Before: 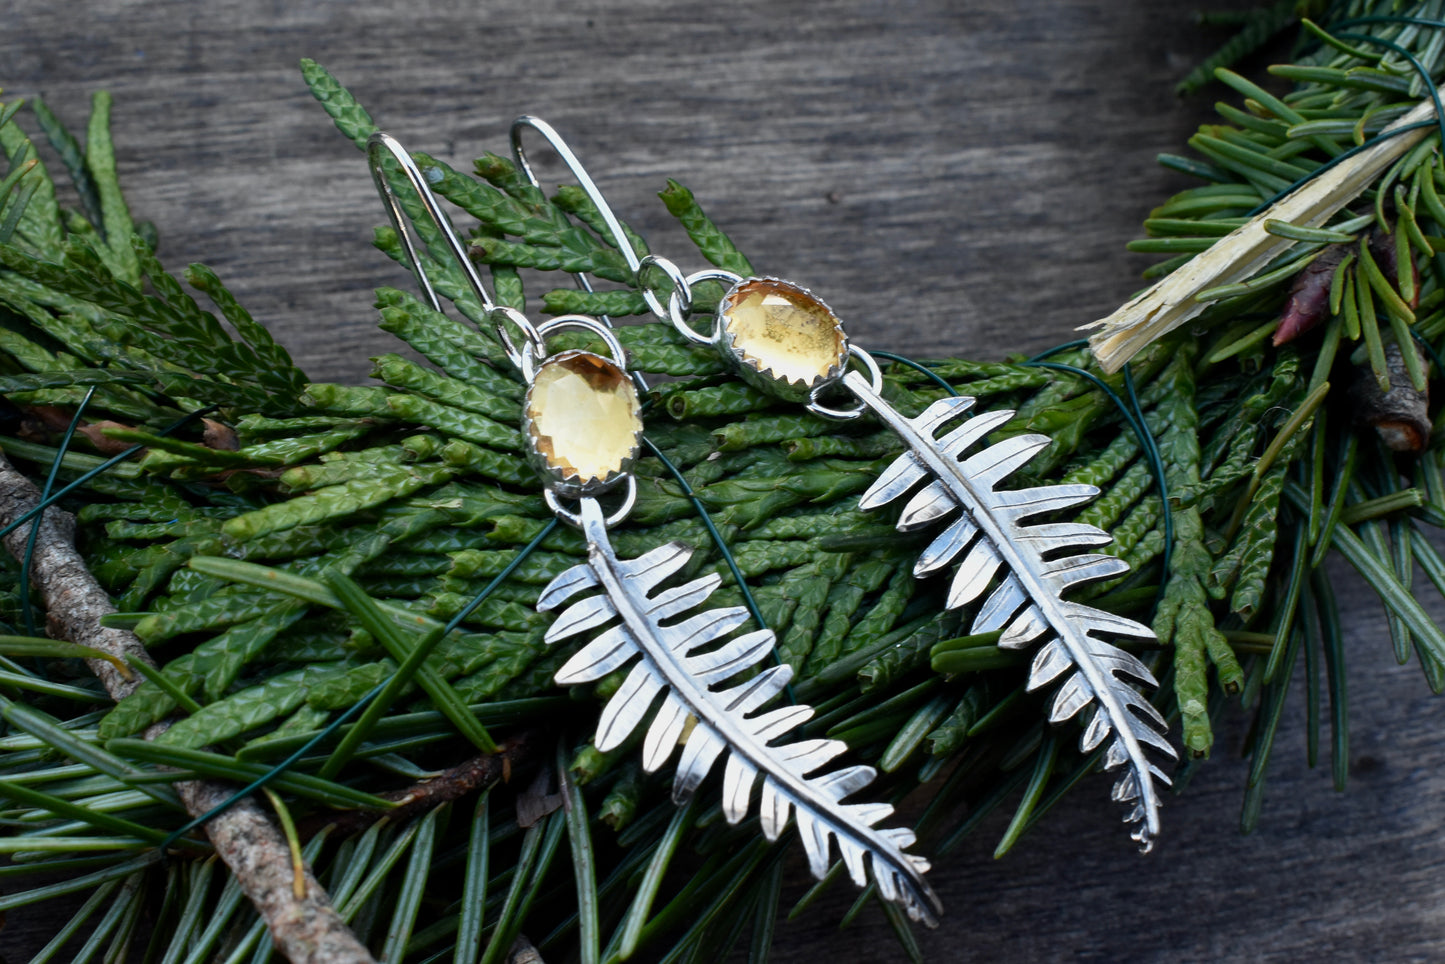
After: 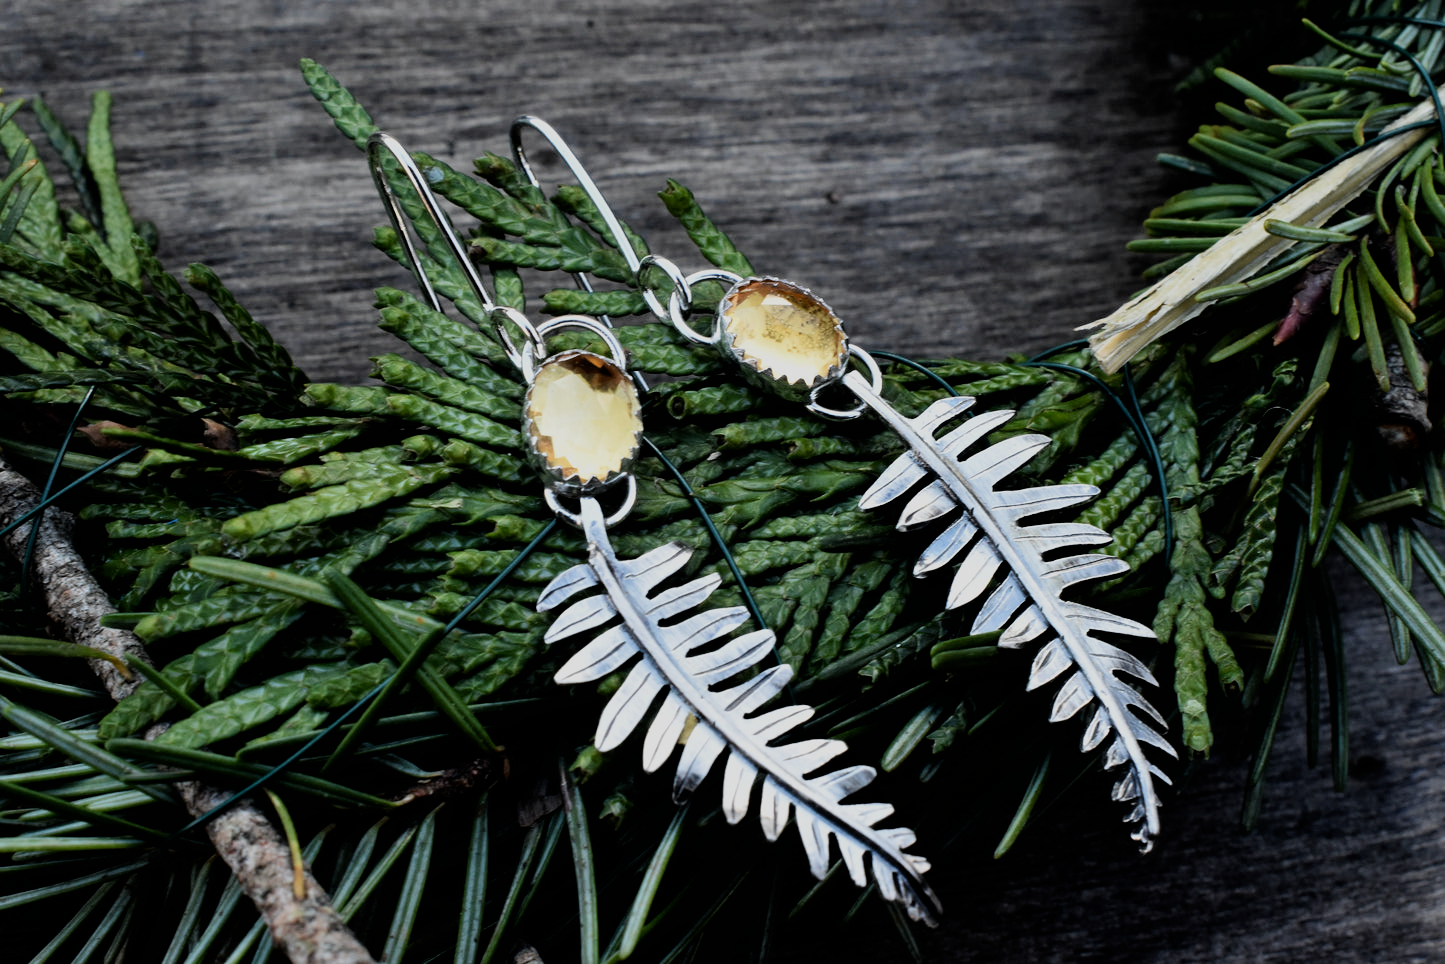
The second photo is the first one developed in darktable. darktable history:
filmic rgb: black relative exposure -5.12 EV, white relative exposure 3.96 EV, hardness 2.88, contrast 1.298, highlights saturation mix -9%
